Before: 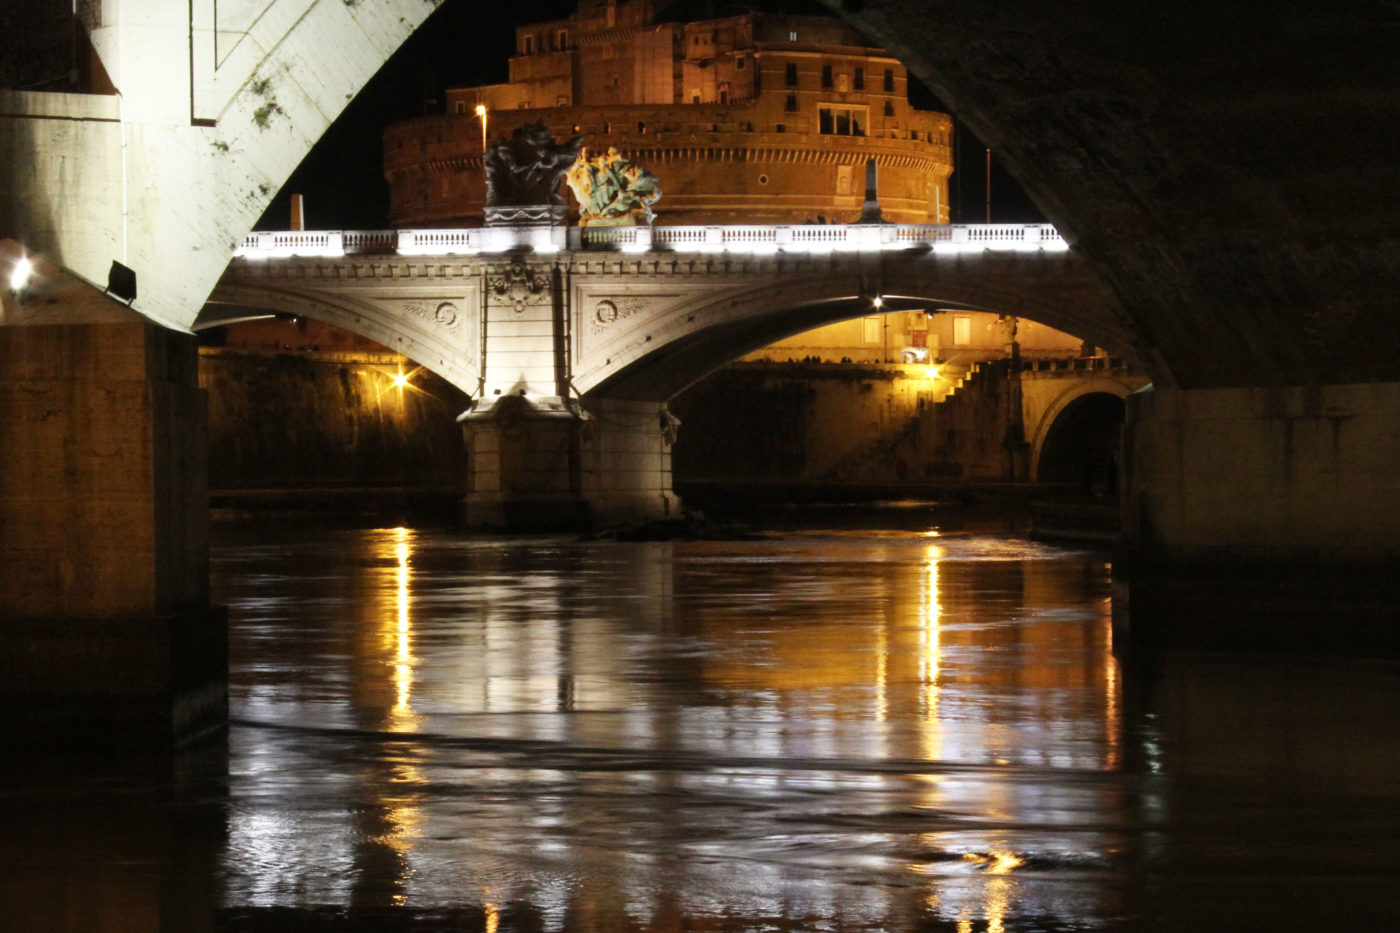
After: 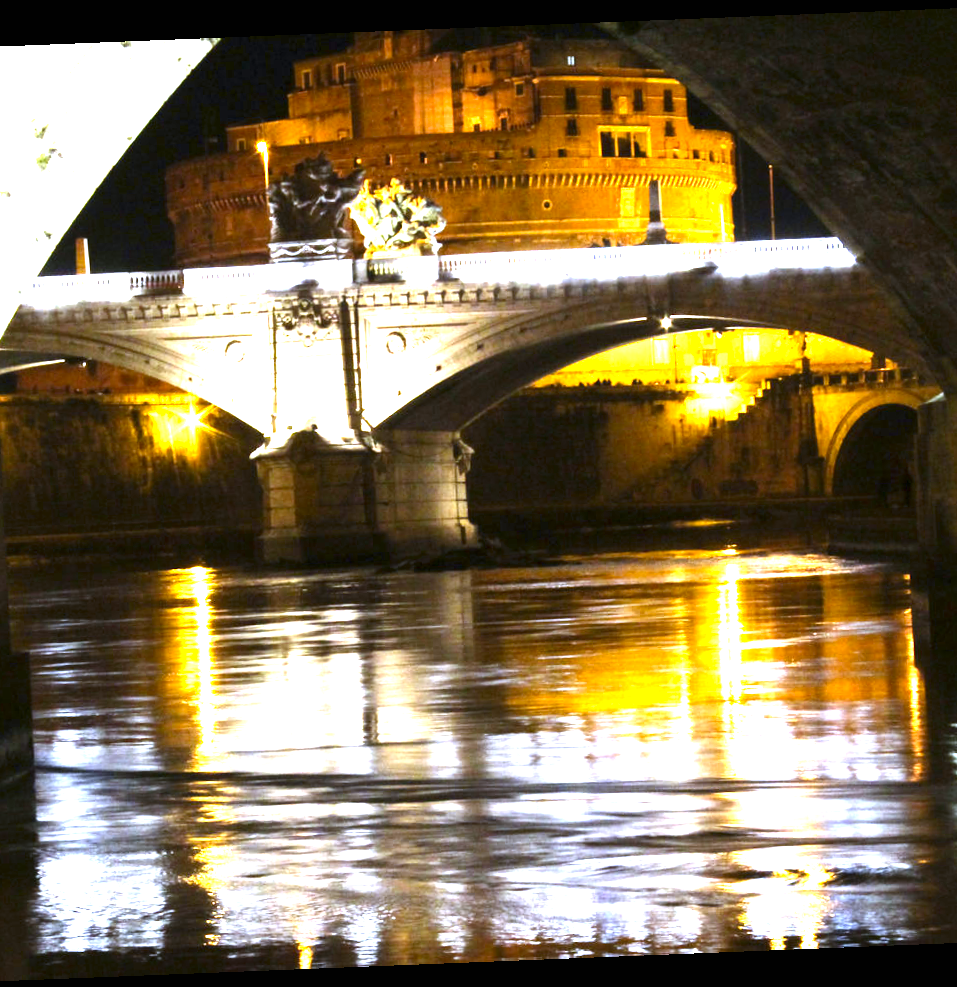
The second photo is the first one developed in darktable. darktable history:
crop and rotate: left 15.546%, right 17.787%
rotate and perspective: rotation -2.29°, automatic cropping off
exposure: black level correction 0, exposure 0.7 EV, compensate exposure bias true, compensate highlight preservation false
white balance: red 0.948, green 1.02, blue 1.176
color contrast: green-magenta contrast 0.85, blue-yellow contrast 1.25, unbound 0
contrast brightness saturation: contrast 0.07, brightness -0.13, saturation 0.06
